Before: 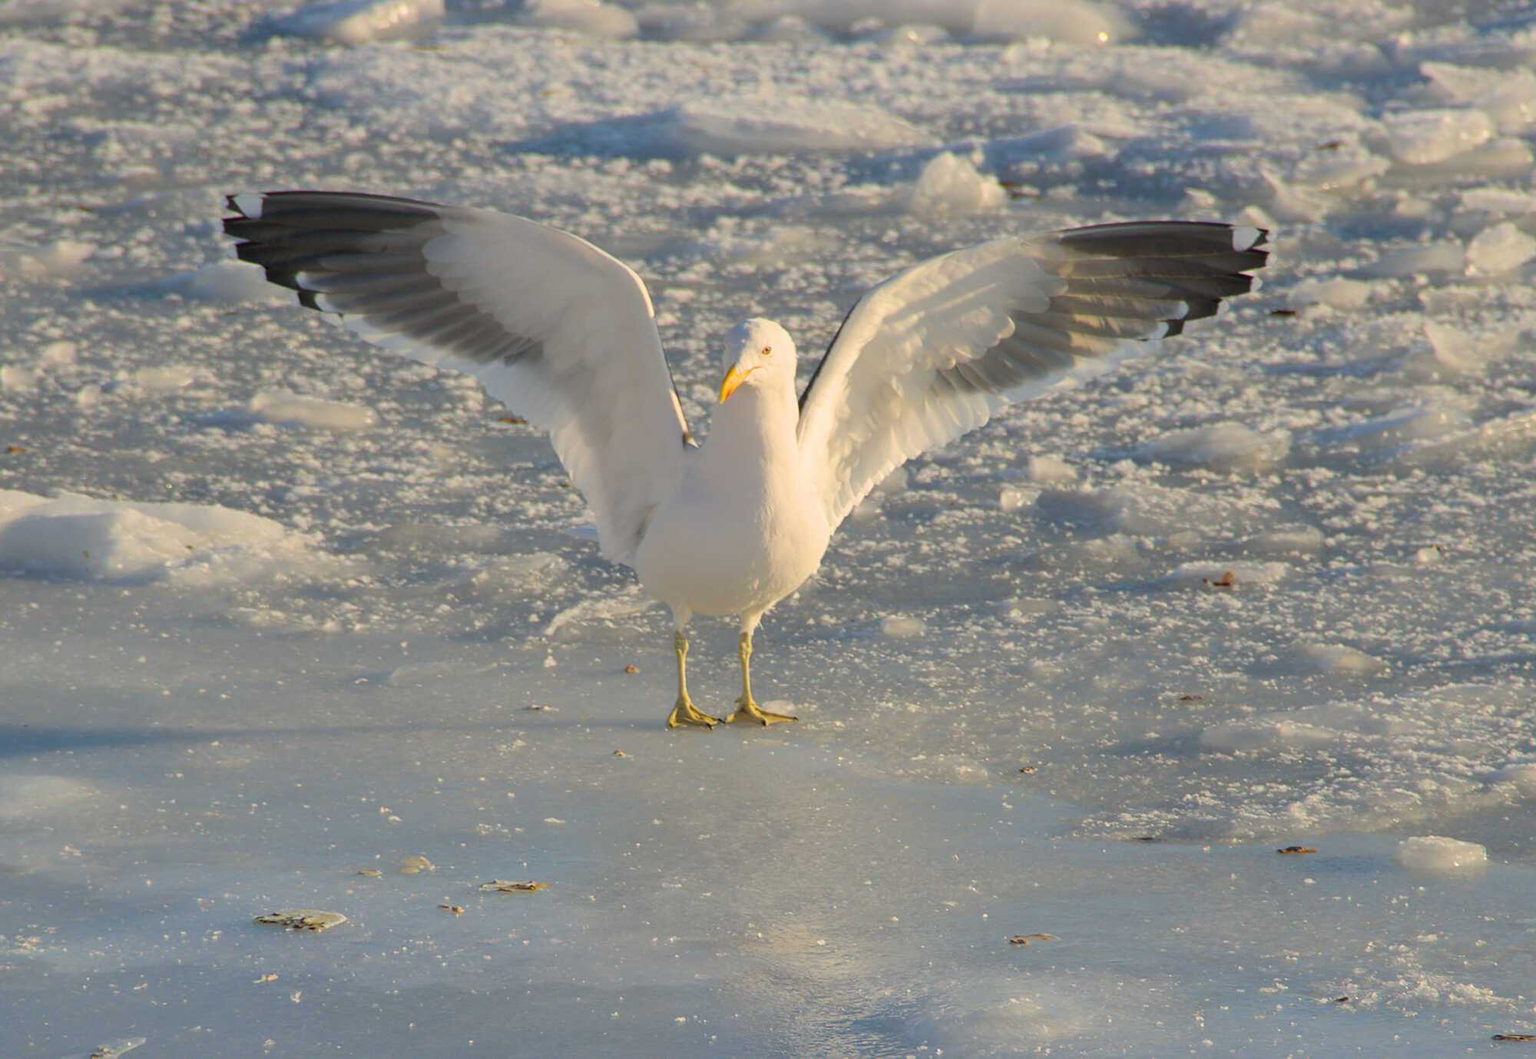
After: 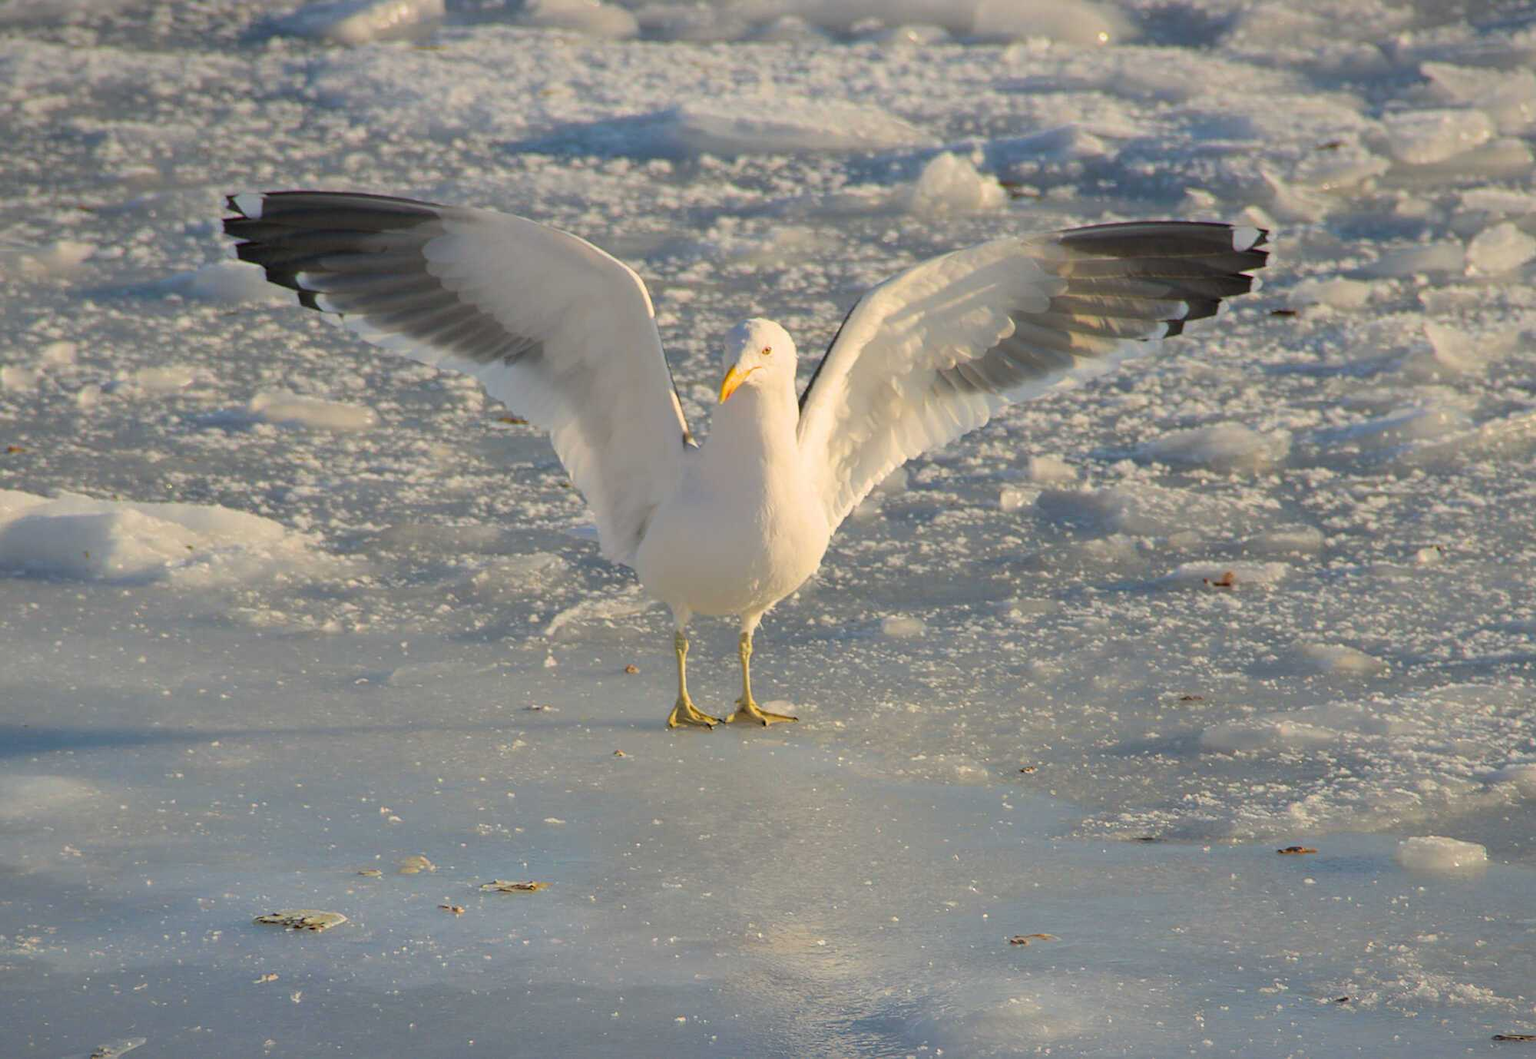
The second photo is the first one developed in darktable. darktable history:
vignetting: fall-off start 99.01%, fall-off radius 98.81%, brightness -0.465, saturation -0.303, width/height ratio 1.424
